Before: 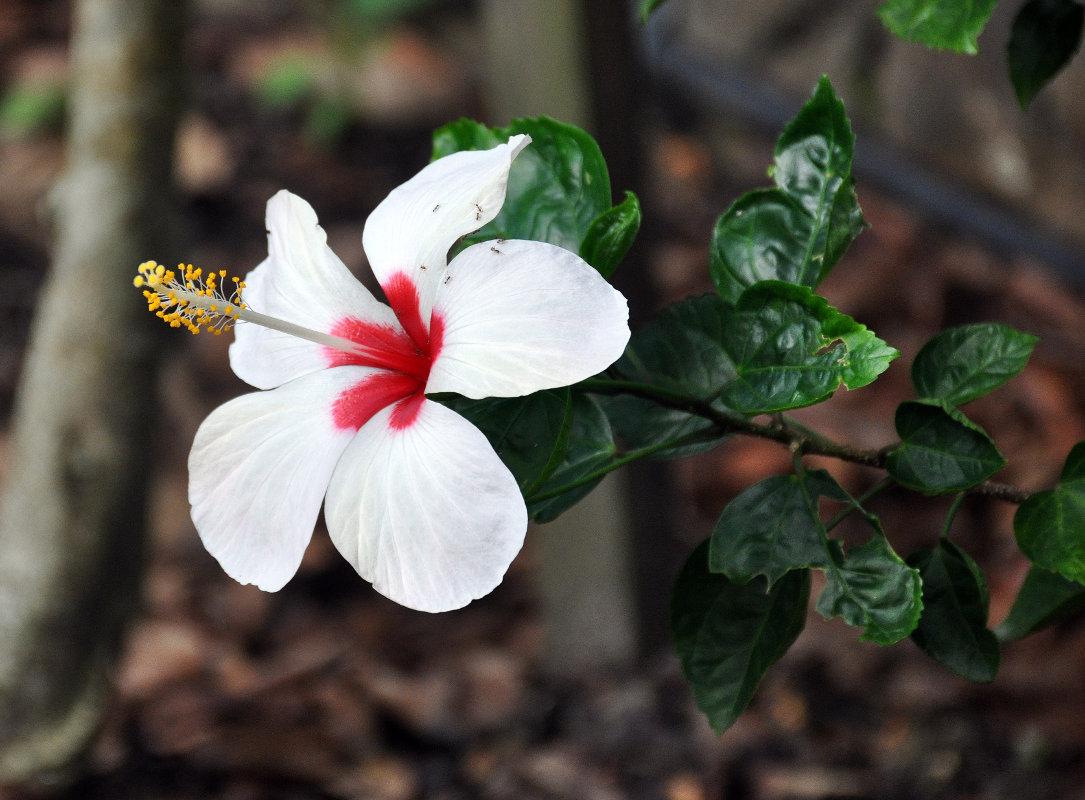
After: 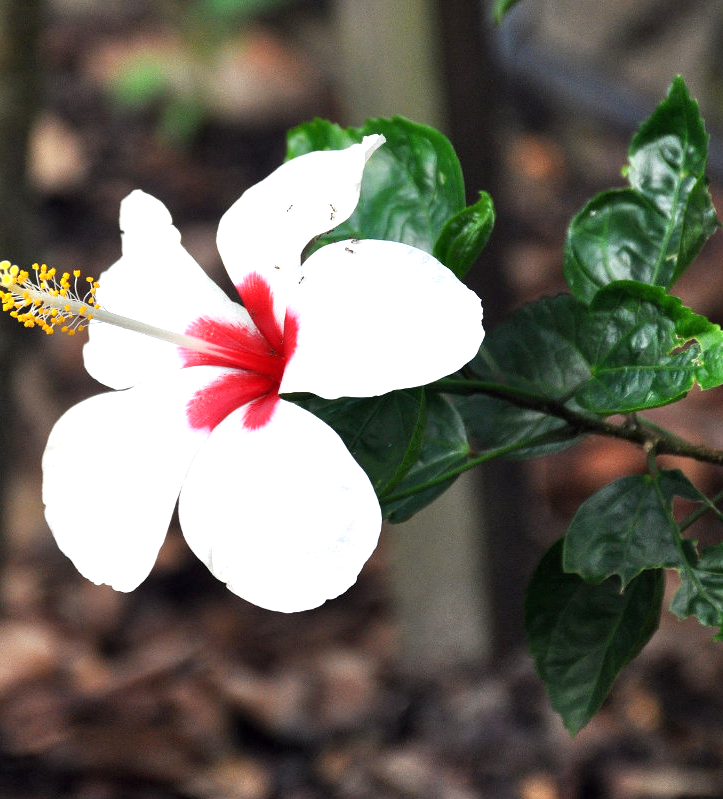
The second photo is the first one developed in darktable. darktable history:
crop and rotate: left 13.537%, right 19.796%
exposure: black level correction 0, exposure 0.7 EV, compensate exposure bias true, compensate highlight preservation false
